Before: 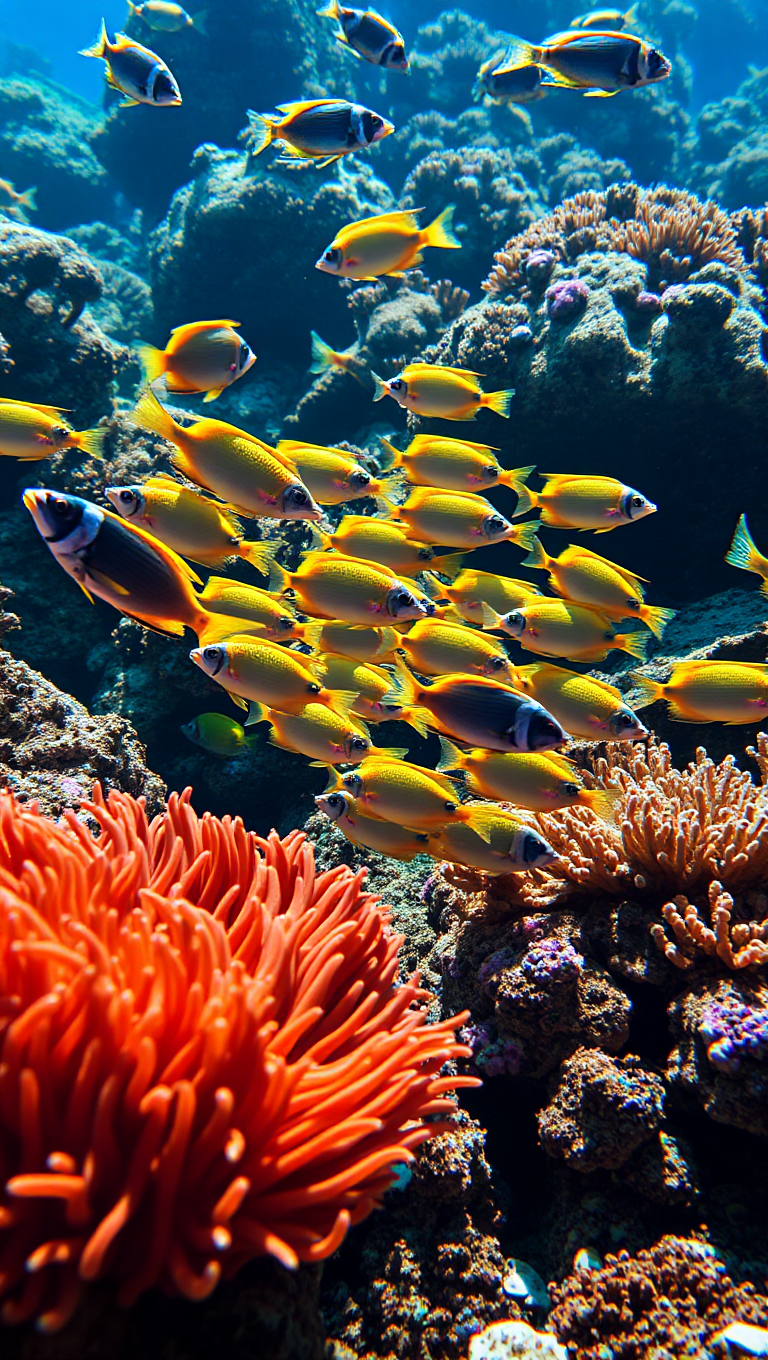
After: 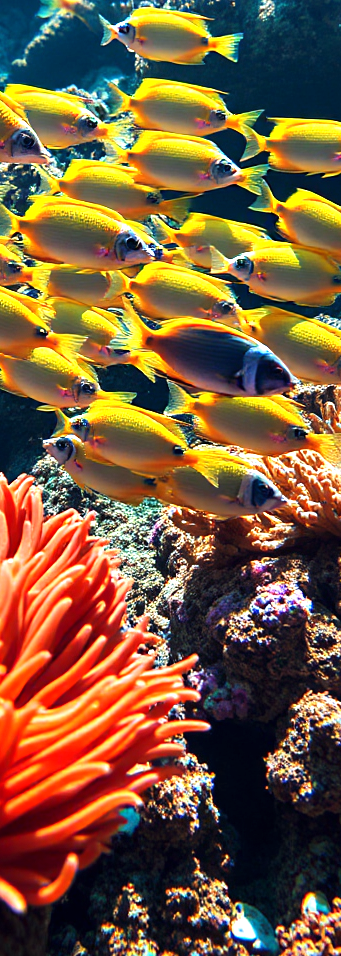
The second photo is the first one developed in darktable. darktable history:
crop: left 35.432%, top 26.233%, right 20.145%, bottom 3.432%
exposure: black level correction 0, exposure 0.7 EV, compensate exposure bias true, compensate highlight preservation false
